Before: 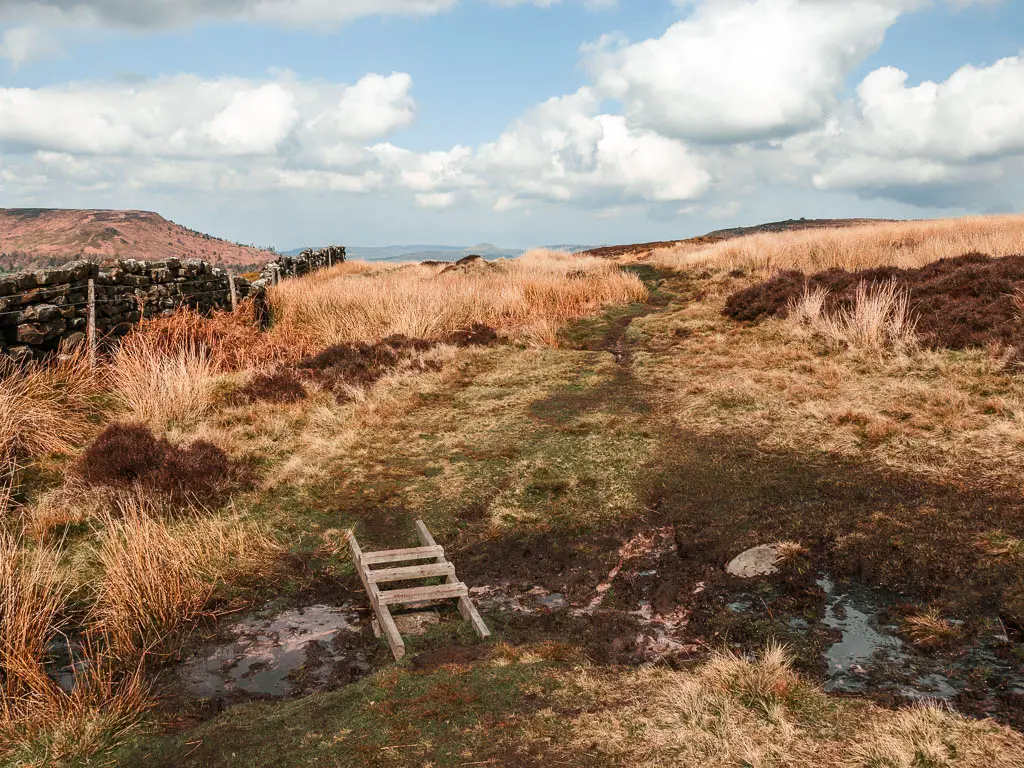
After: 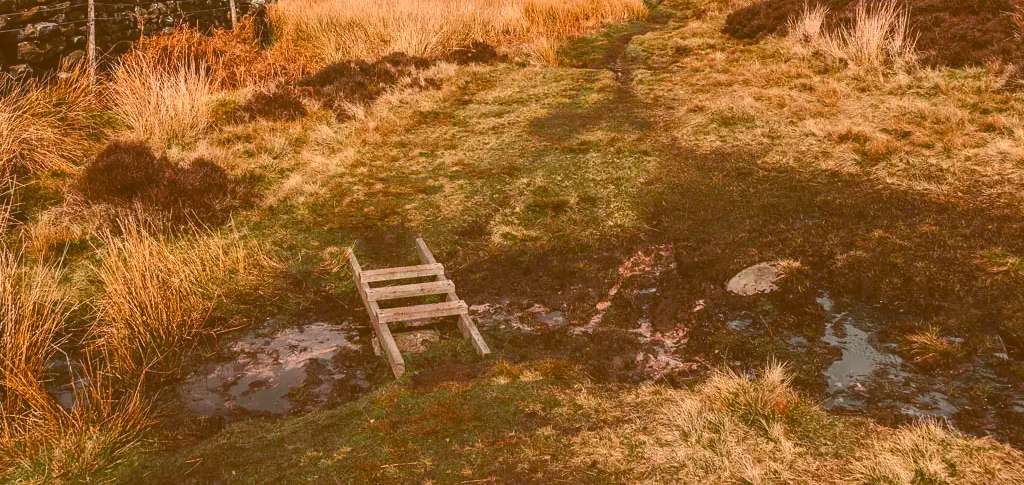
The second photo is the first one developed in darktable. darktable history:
crop and rotate: top 36.733%
exposure: black level correction -0.028, compensate highlight preservation false
color balance rgb: highlights gain › chroma 2.048%, highlights gain › hue 62.93°, global offset › chroma 0.402%, global offset › hue 33.1°, perceptual saturation grading › global saturation 19.472%, global vibrance 11.238%
